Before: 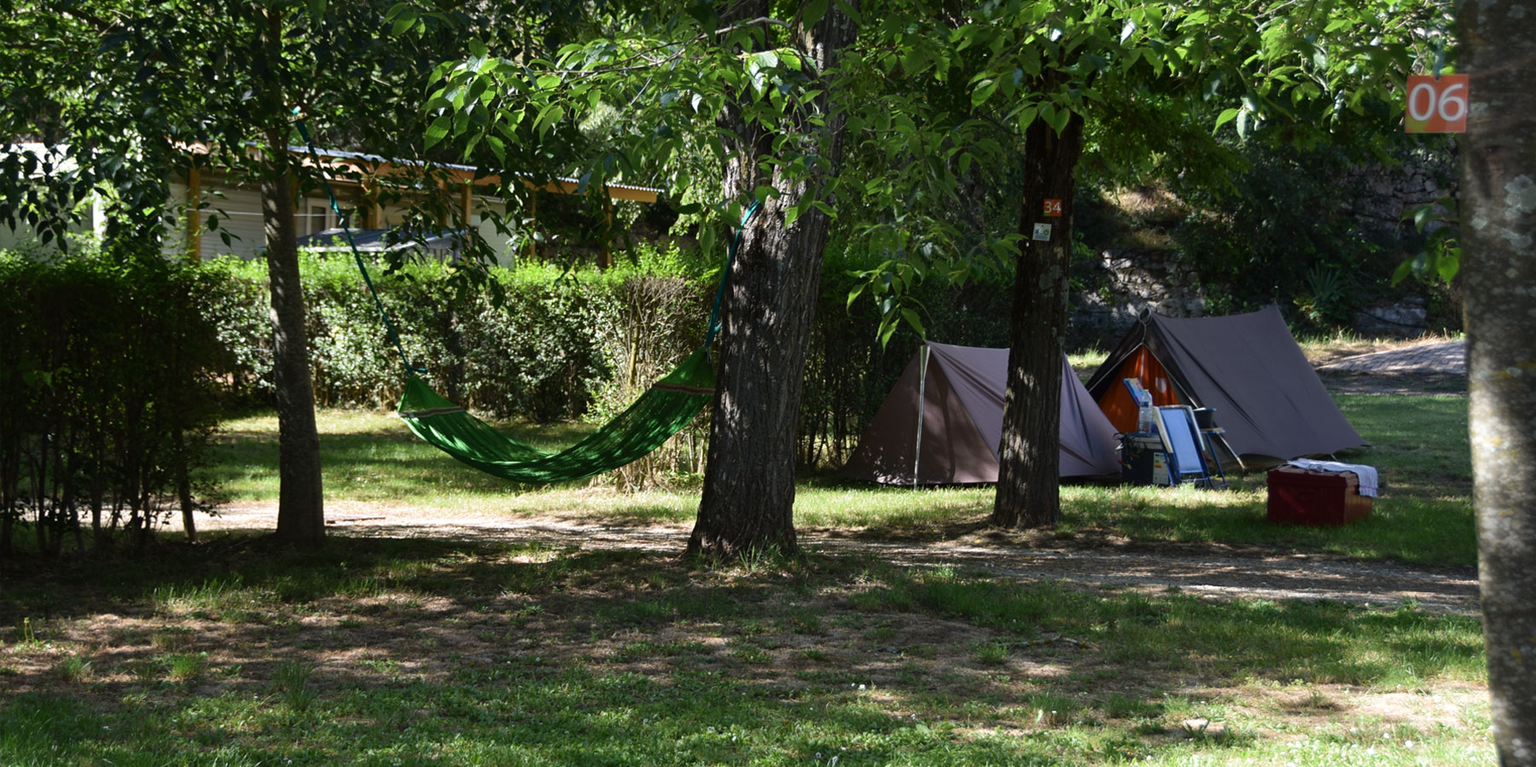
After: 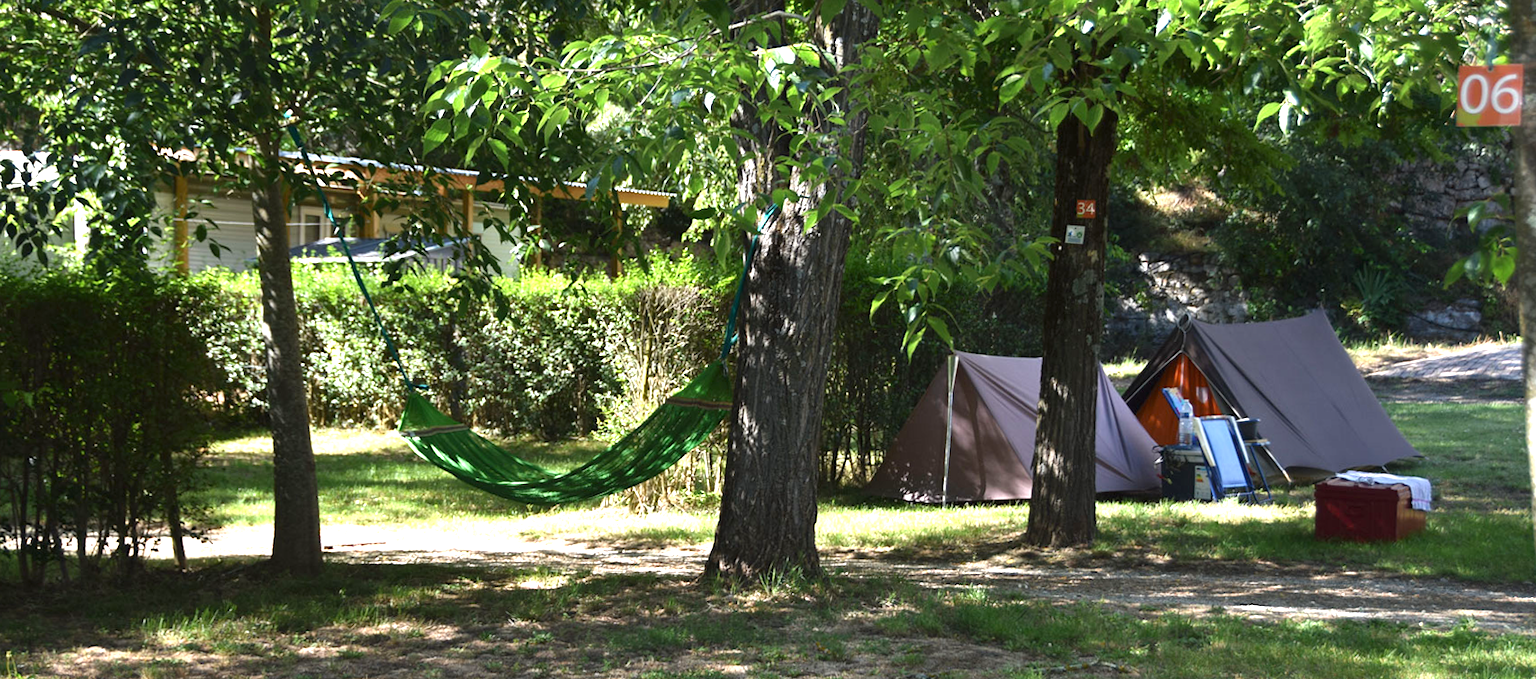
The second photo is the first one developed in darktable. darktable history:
exposure: black level correction 0, exposure 1.104 EV, compensate highlight preservation false
crop and rotate: angle 0.547°, left 0.441%, right 2.844%, bottom 14.234%
